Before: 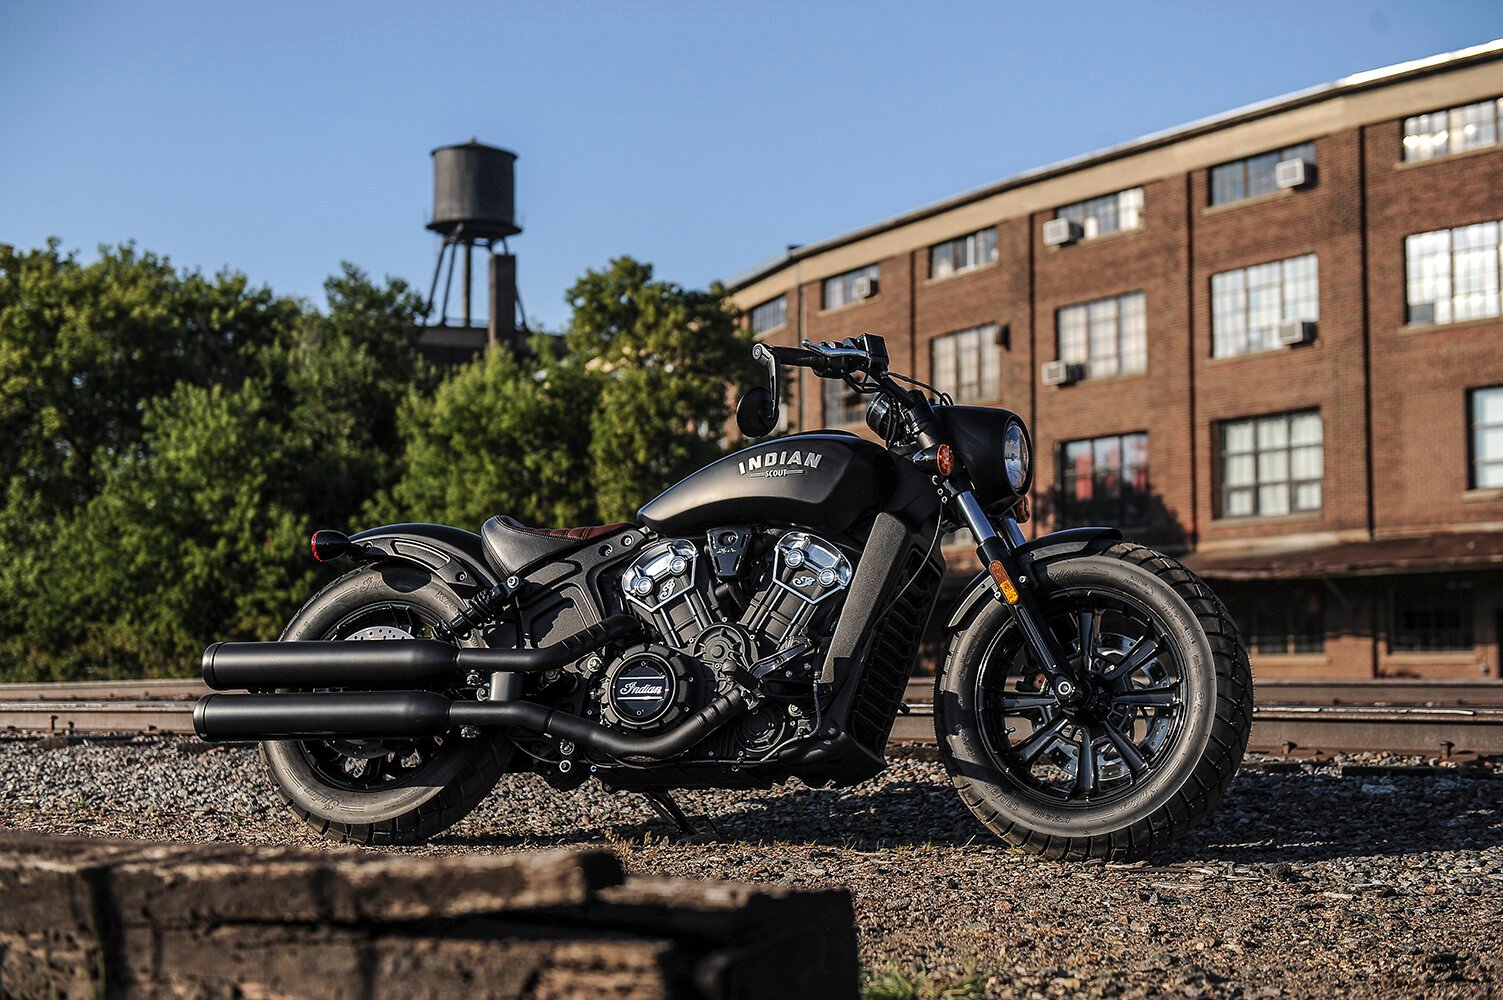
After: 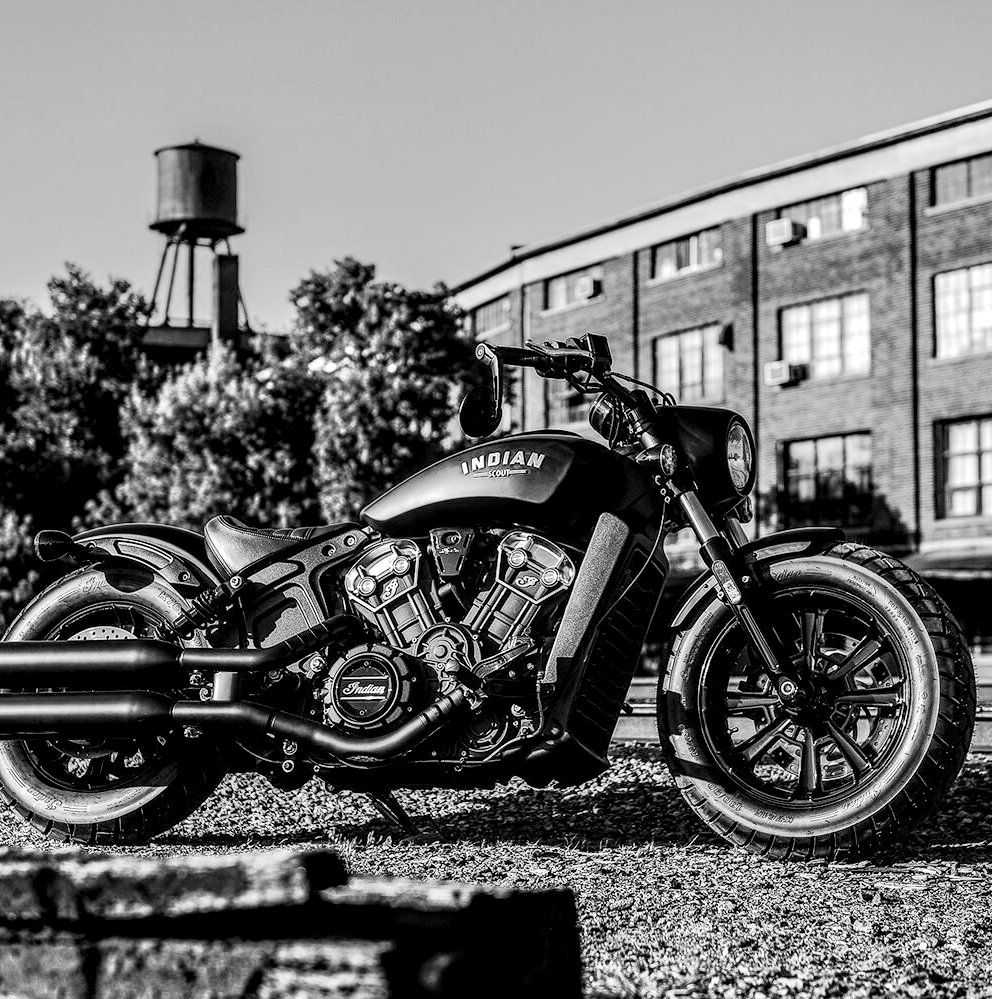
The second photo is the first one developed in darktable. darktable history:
monochrome: on, module defaults
white balance: red 0.871, blue 1.249
local contrast: highlights 60%, shadows 60%, detail 160%
crop and rotate: left 18.442%, right 15.508%
color zones: curves: ch0 [(0, 0.613) (0.01, 0.613) (0.245, 0.448) (0.498, 0.529) (0.642, 0.665) (0.879, 0.777) (0.99, 0.613)]; ch1 [(0, 0) (0.143, 0) (0.286, 0) (0.429, 0) (0.571, 0) (0.714, 0) (0.857, 0)], mix -121.96%
exposure: exposure 0.485 EV, compensate highlight preservation false
tone curve: curves: ch0 [(0, 0) (0.037, 0.011) (0.135, 0.093) (0.266, 0.281) (0.461, 0.555) (0.581, 0.716) (0.675, 0.793) (0.767, 0.849) (0.91, 0.924) (1, 0.979)]; ch1 [(0, 0) (0.292, 0.278) (0.419, 0.423) (0.493, 0.492) (0.506, 0.5) (0.534, 0.529) (0.562, 0.562) (0.641, 0.663) (0.754, 0.76) (1, 1)]; ch2 [(0, 0) (0.294, 0.3) (0.361, 0.372) (0.429, 0.445) (0.478, 0.486) (0.502, 0.498) (0.518, 0.522) (0.531, 0.549) (0.561, 0.579) (0.64, 0.645) (0.7, 0.7) (0.861, 0.808) (1, 0.951)], color space Lab, independent channels, preserve colors none
